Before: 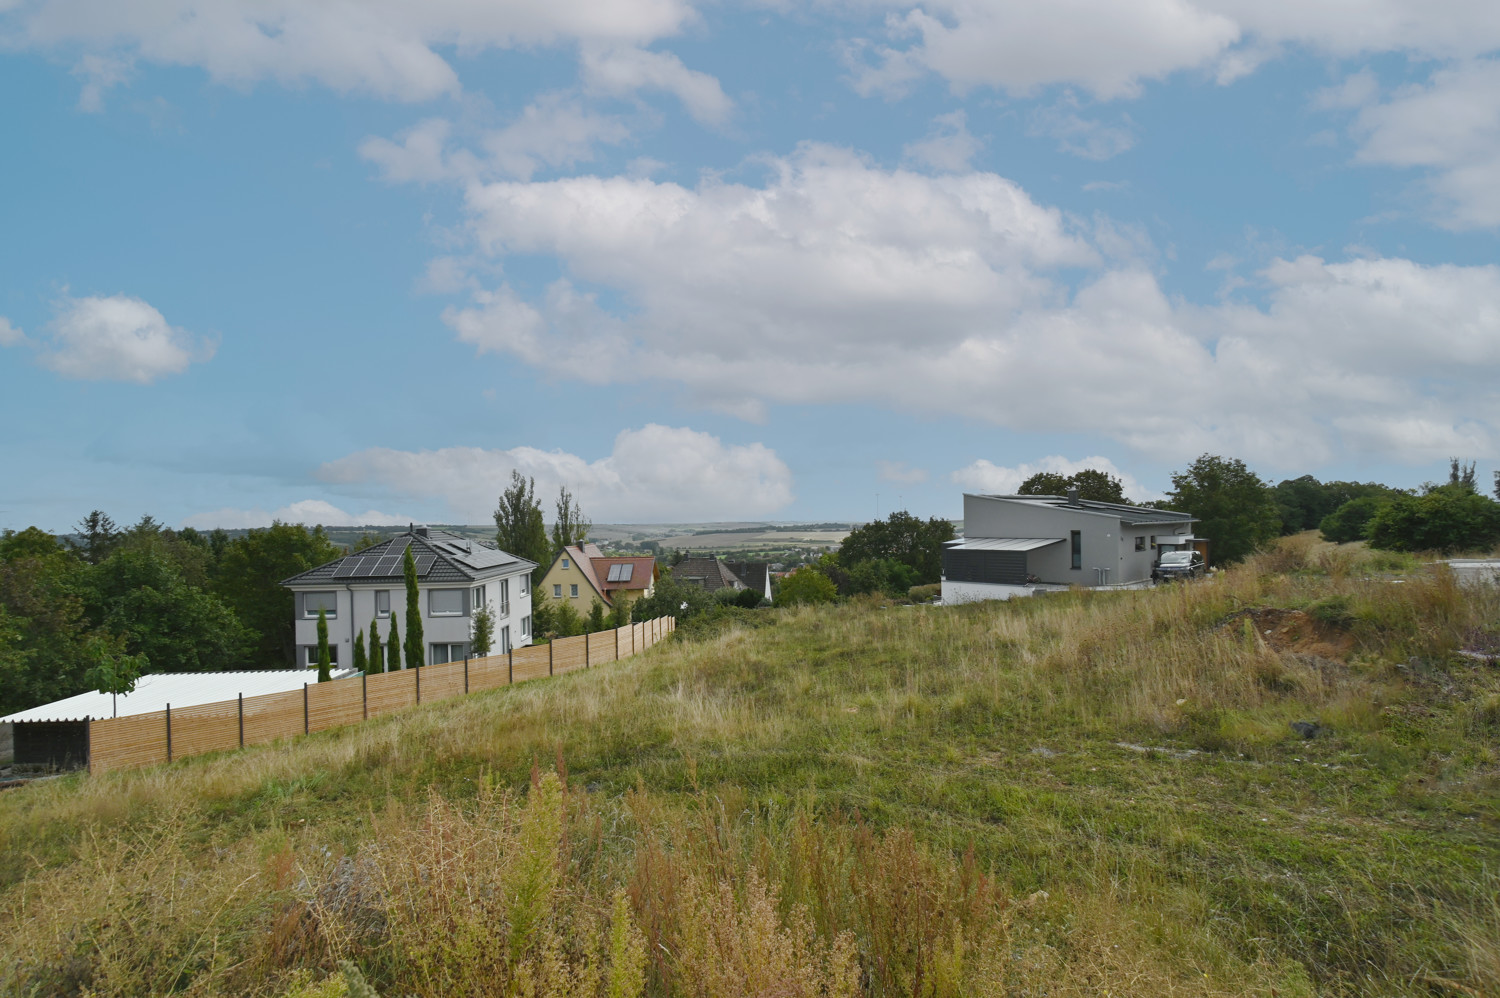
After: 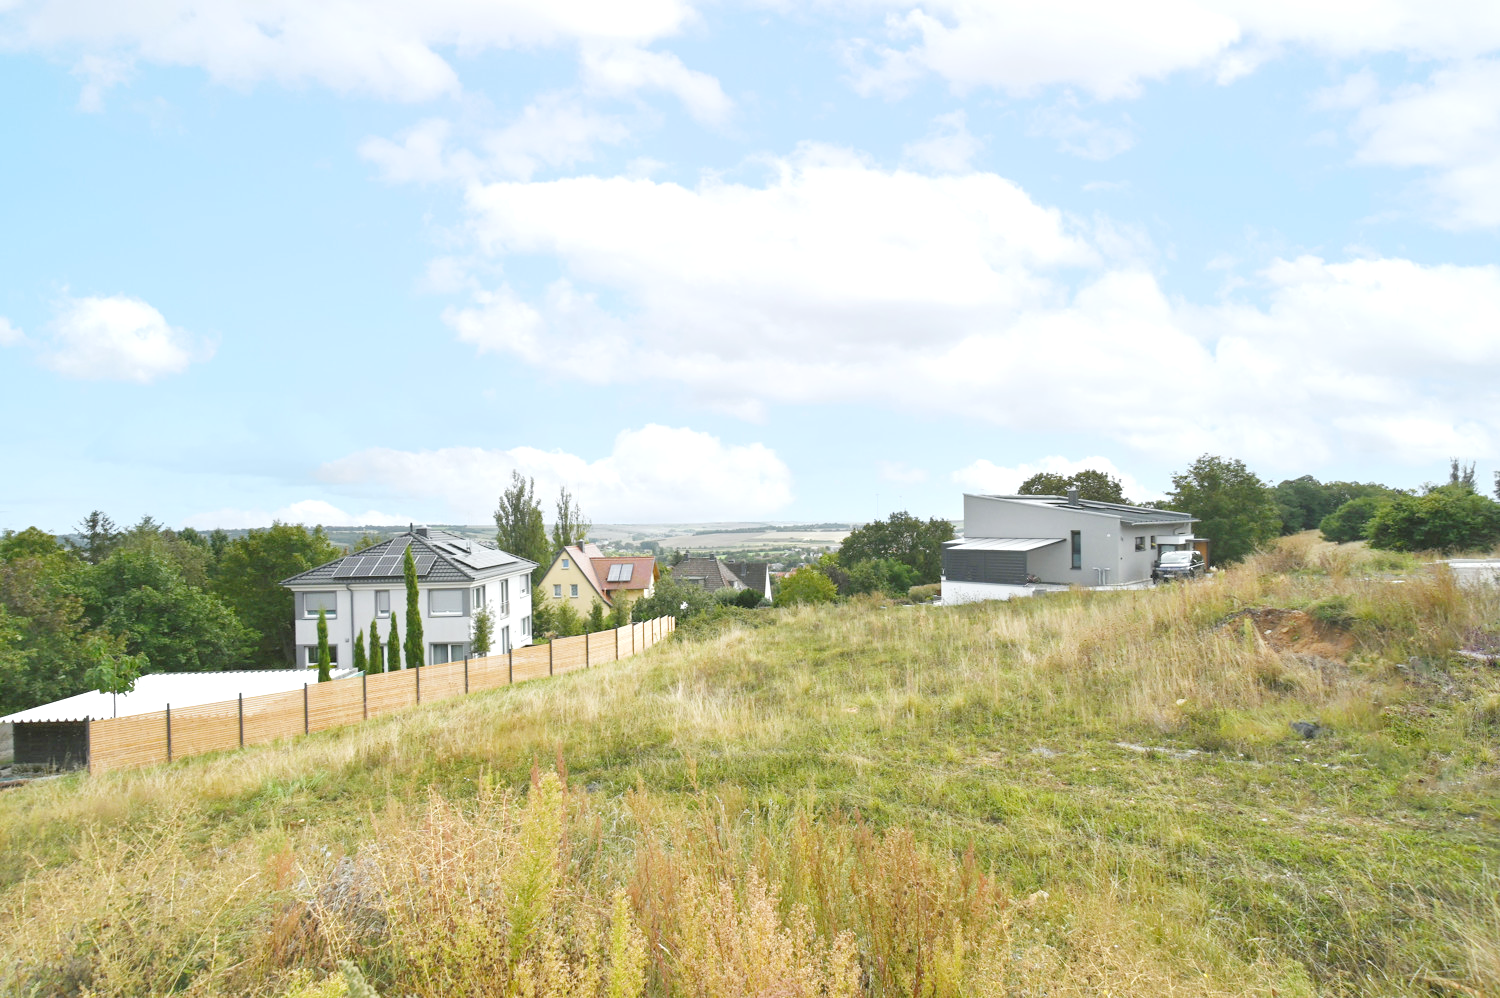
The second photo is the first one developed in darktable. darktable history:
exposure: black level correction 0, exposure 1 EV, compensate highlight preservation false
tone curve: curves: ch0 [(0, 0) (0.003, 0.004) (0.011, 0.015) (0.025, 0.033) (0.044, 0.059) (0.069, 0.093) (0.1, 0.133) (0.136, 0.182) (0.177, 0.237) (0.224, 0.3) (0.277, 0.369) (0.335, 0.437) (0.399, 0.511) (0.468, 0.584) (0.543, 0.656) (0.623, 0.729) (0.709, 0.8) (0.801, 0.872) (0.898, 0.935) (1, 1)], preserve colors none
